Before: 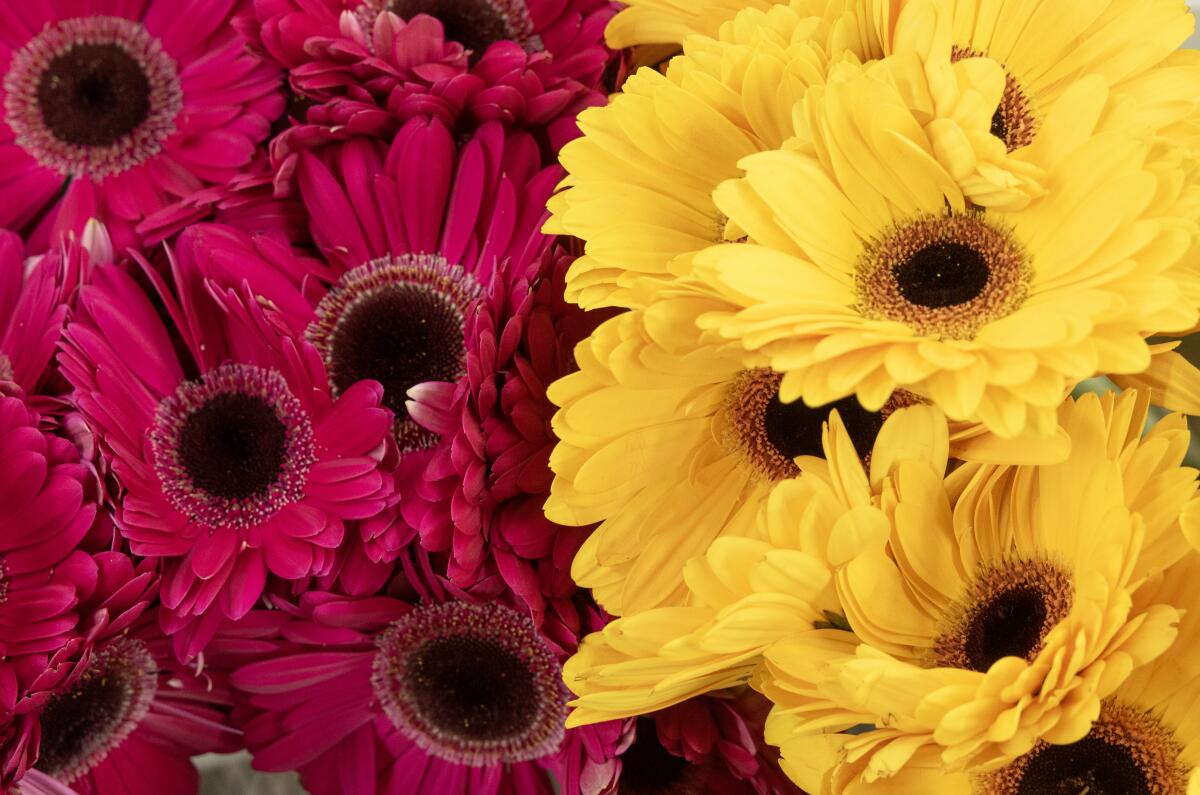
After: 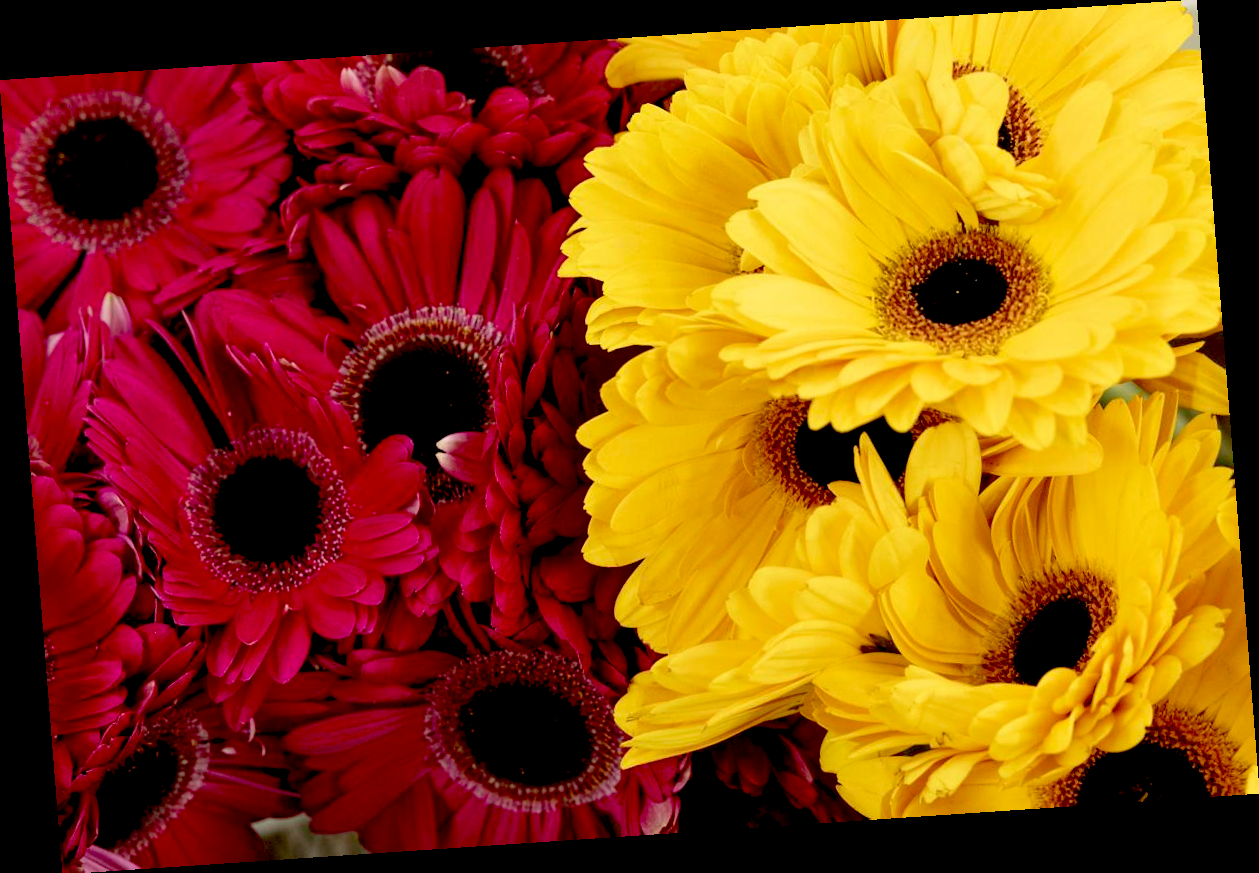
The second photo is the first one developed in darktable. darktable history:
exposure: black level correction 0.047, exposure 0.013 EV, compensate highlight preservation false
rotate and perspective: rotation -4.2°, shear 0.006, automatic cropping off
tone equalizer: on, module defaults
